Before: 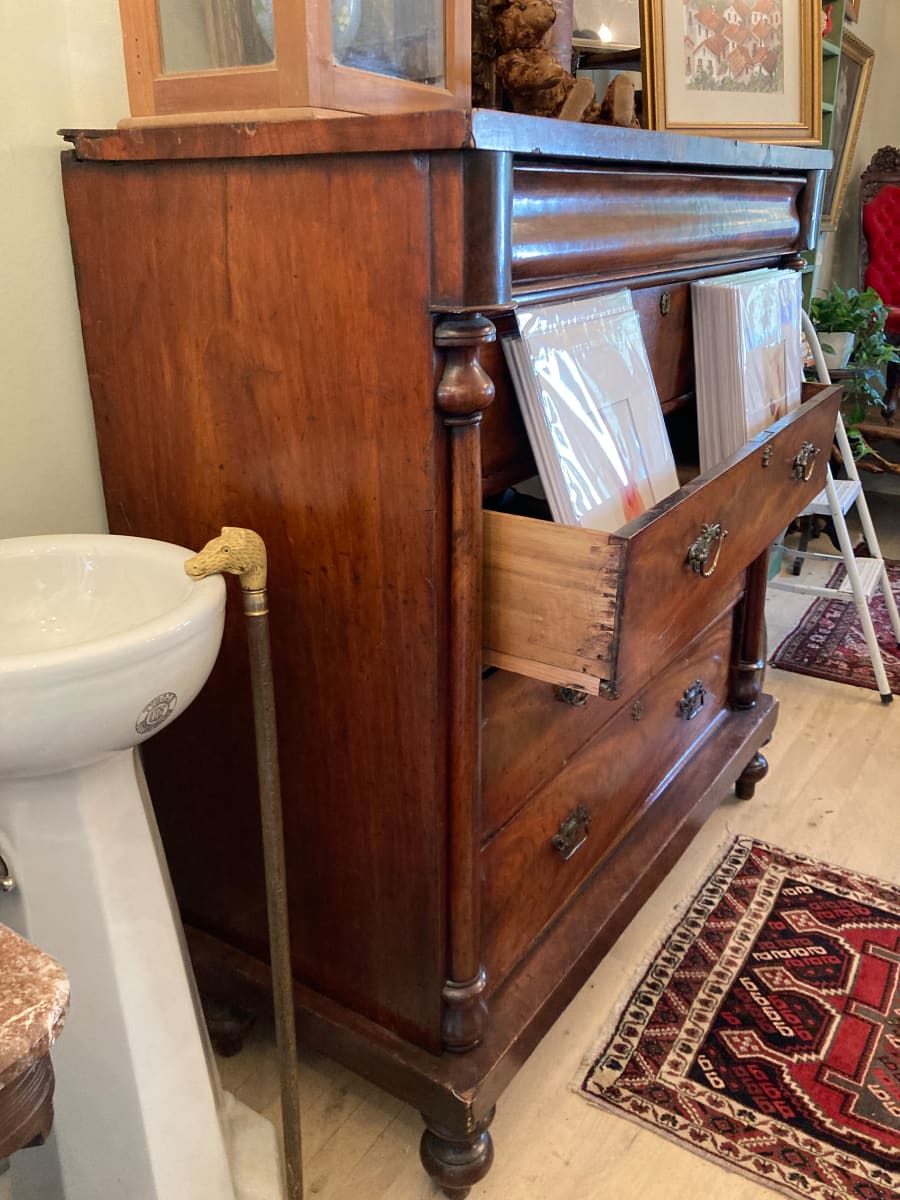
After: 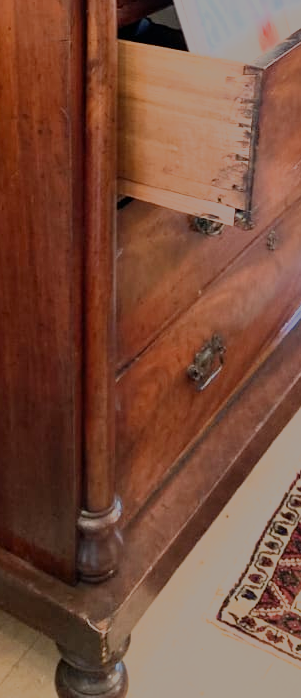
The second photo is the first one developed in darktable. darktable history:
filmic rgb: black relative exposure -13.02 EV, white relative exposure 4.05 EV, target white luminance 85.139%, hardness 6.29, latitude 41.39%, contrast 0.861, shadows ↔ highlights balance 8.91%, iterations of high-quality reconstruction 0
crop: left 40.608%, top 39.189%, right 25.851%, bottom 2.631%
exposure: exposure 0.646 EV, compensate highlight preservation false
